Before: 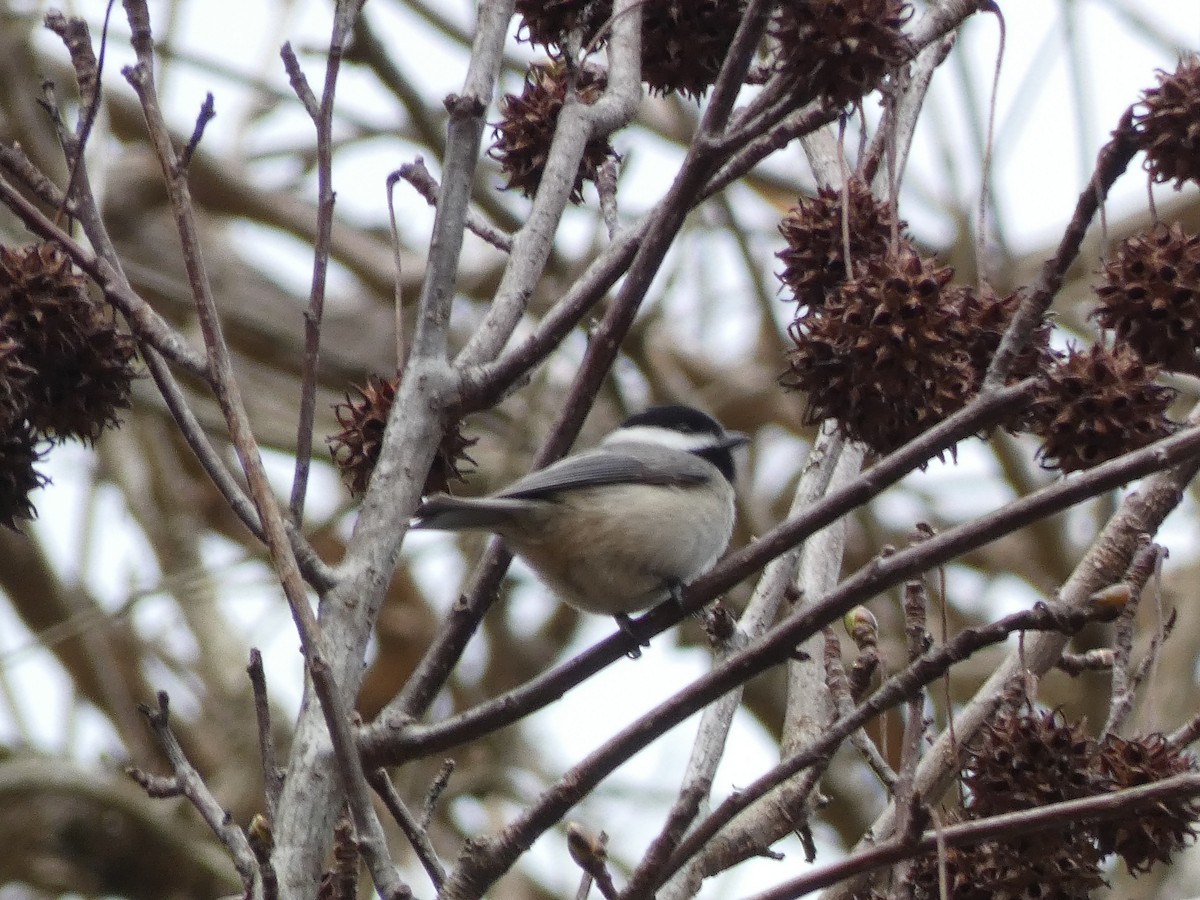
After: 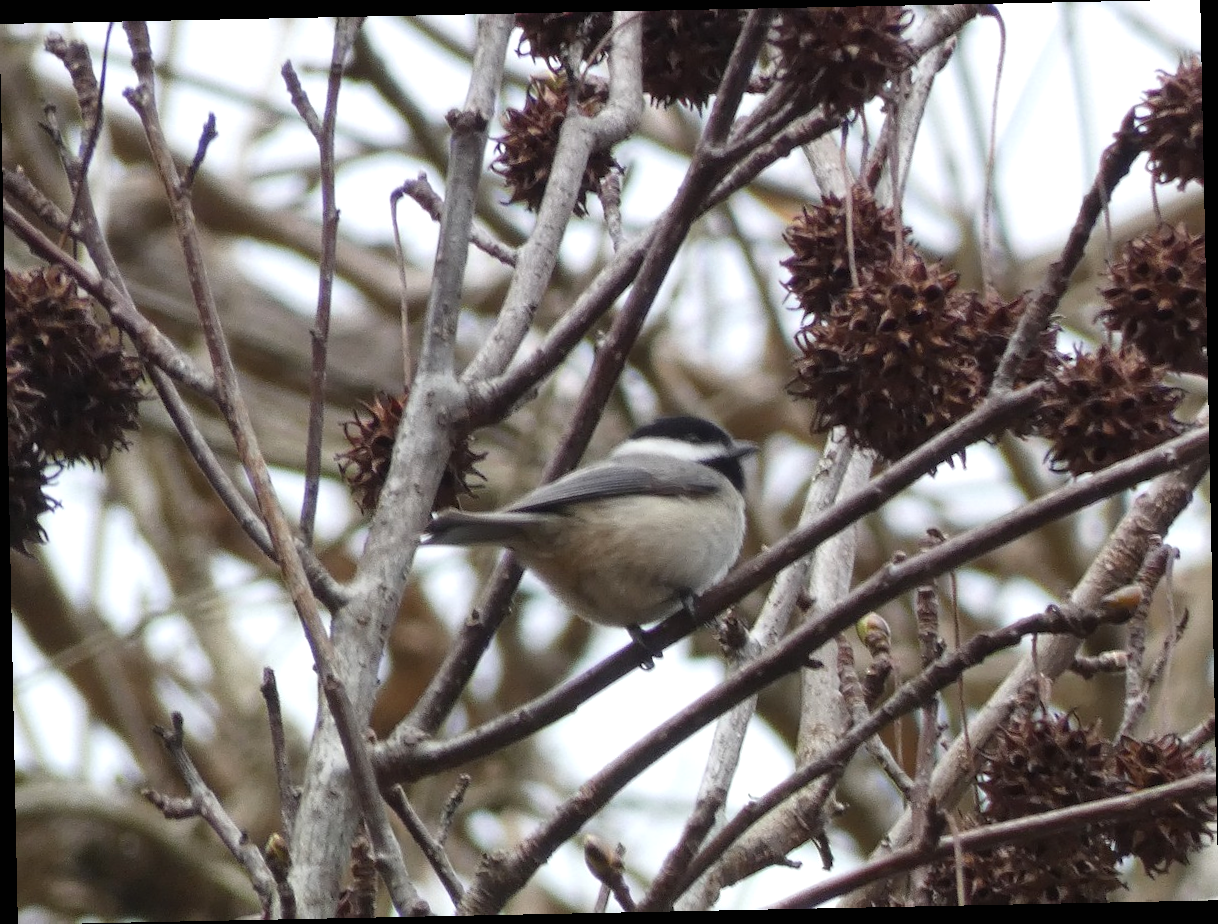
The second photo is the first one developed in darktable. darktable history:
exposure: black level correction 0, exposure 0.2 EV, compensate exposure bias true, compensate highlight preservation false
rotate and perspective: rotation -1.17°, automatic cropping off
